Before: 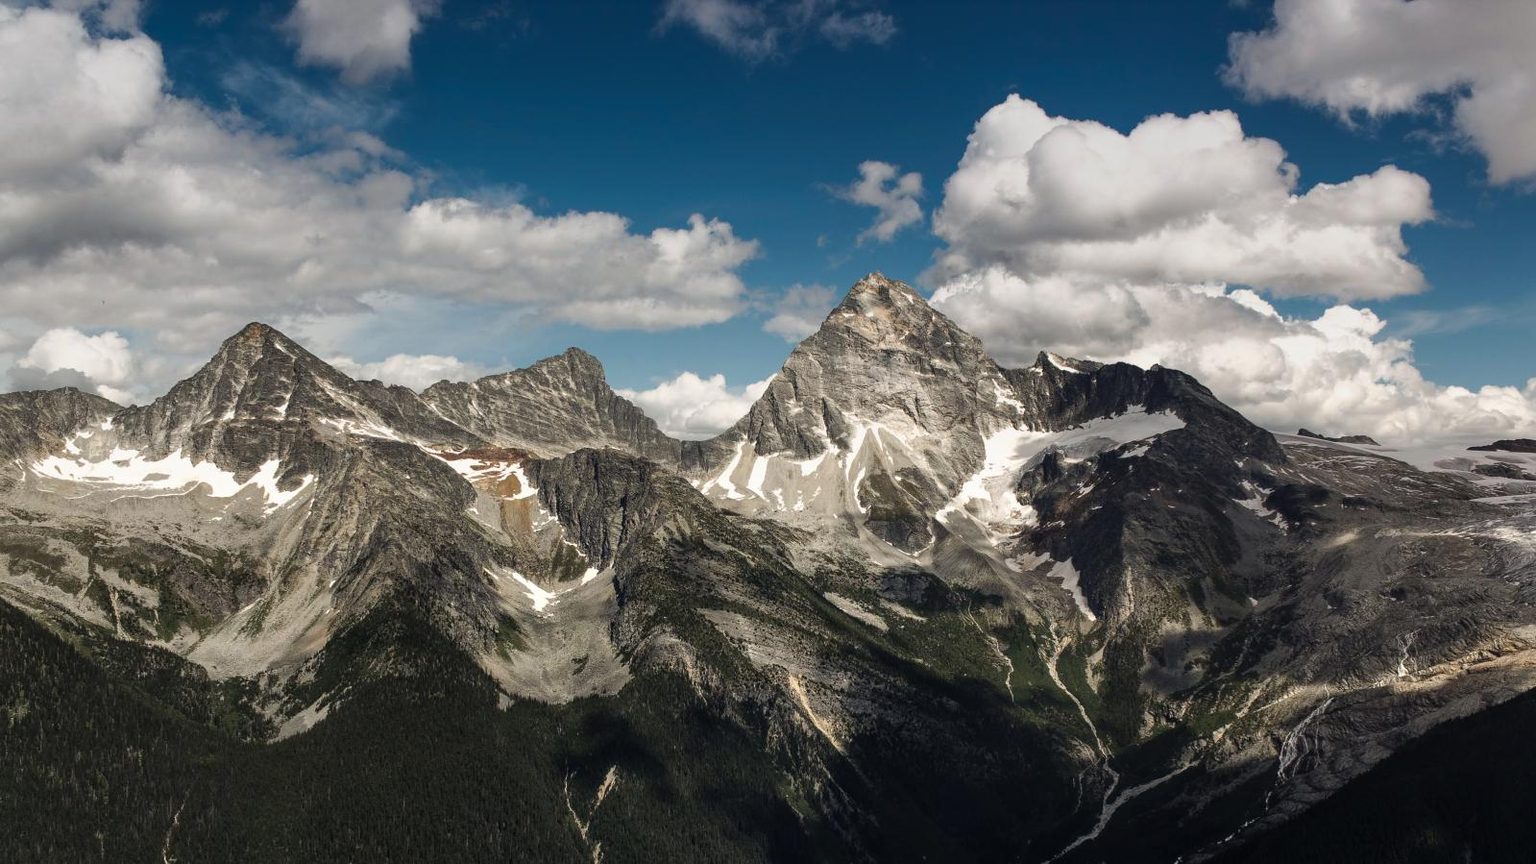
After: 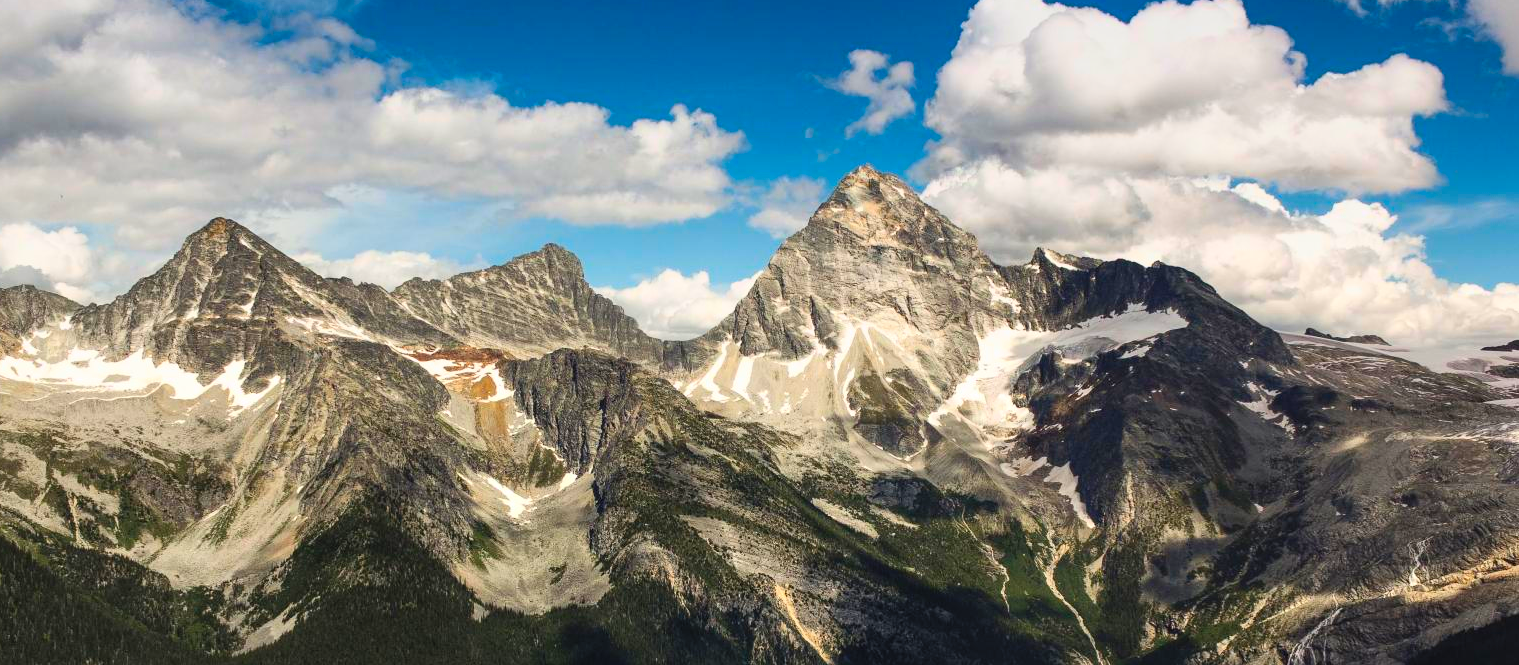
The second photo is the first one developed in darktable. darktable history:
crop and rotate: left 2.991%, top 13.302%, right 1.981%, bottom 12.636%
contrast brightness saturation: contrast 0.2, brightness 0.2, saturation 0.8
